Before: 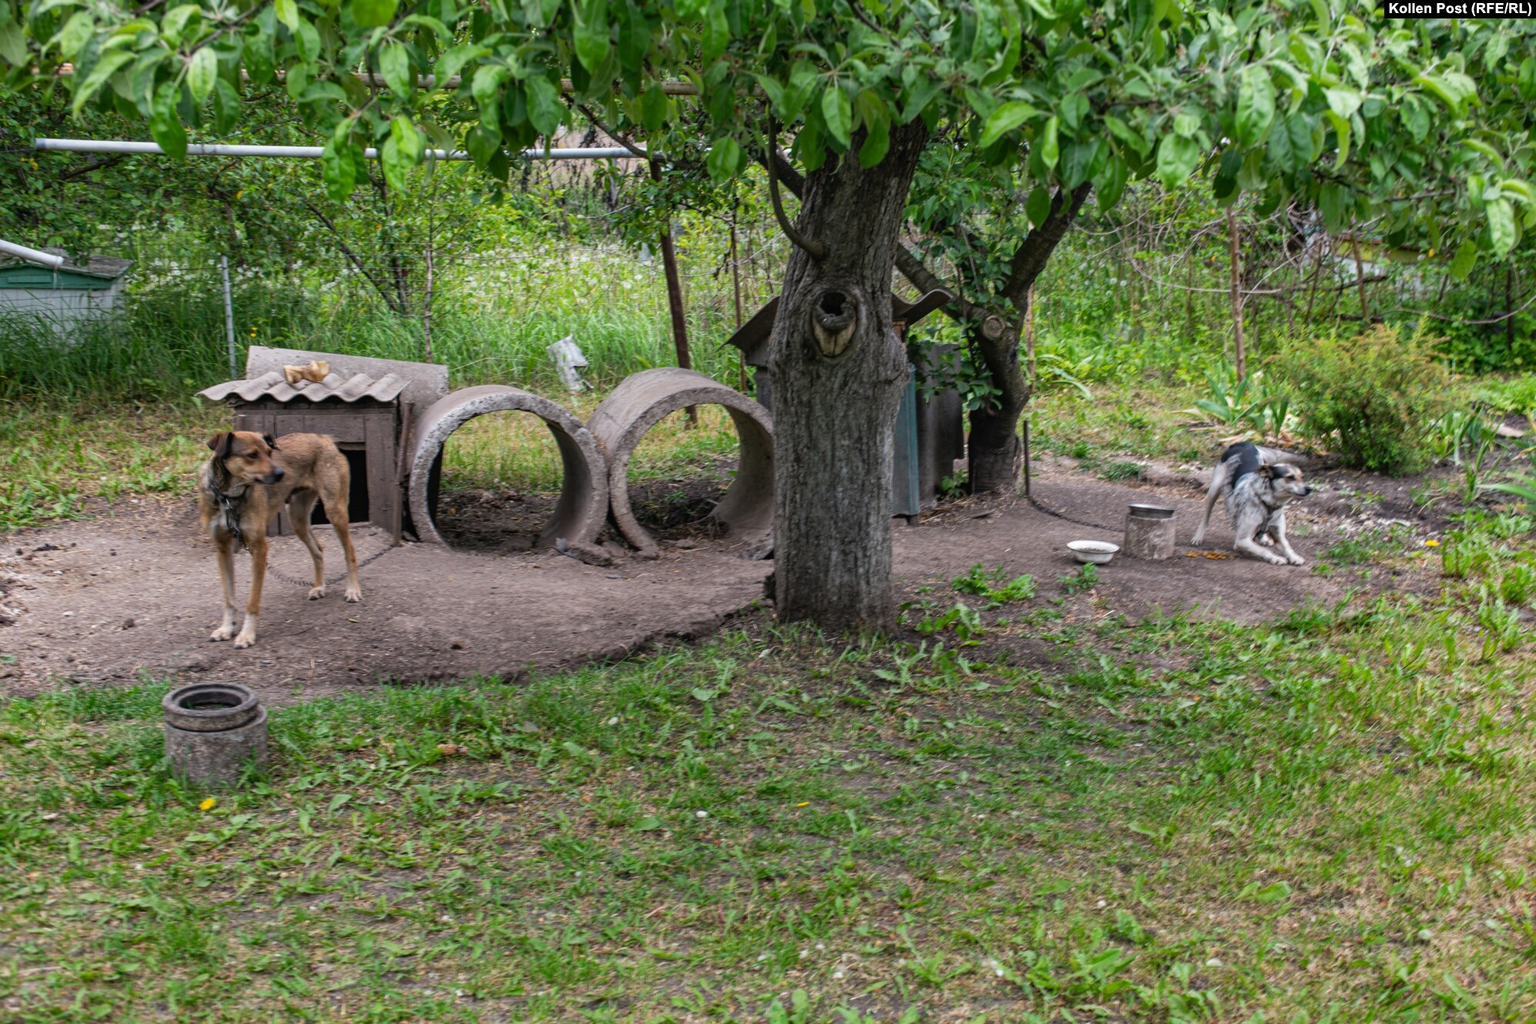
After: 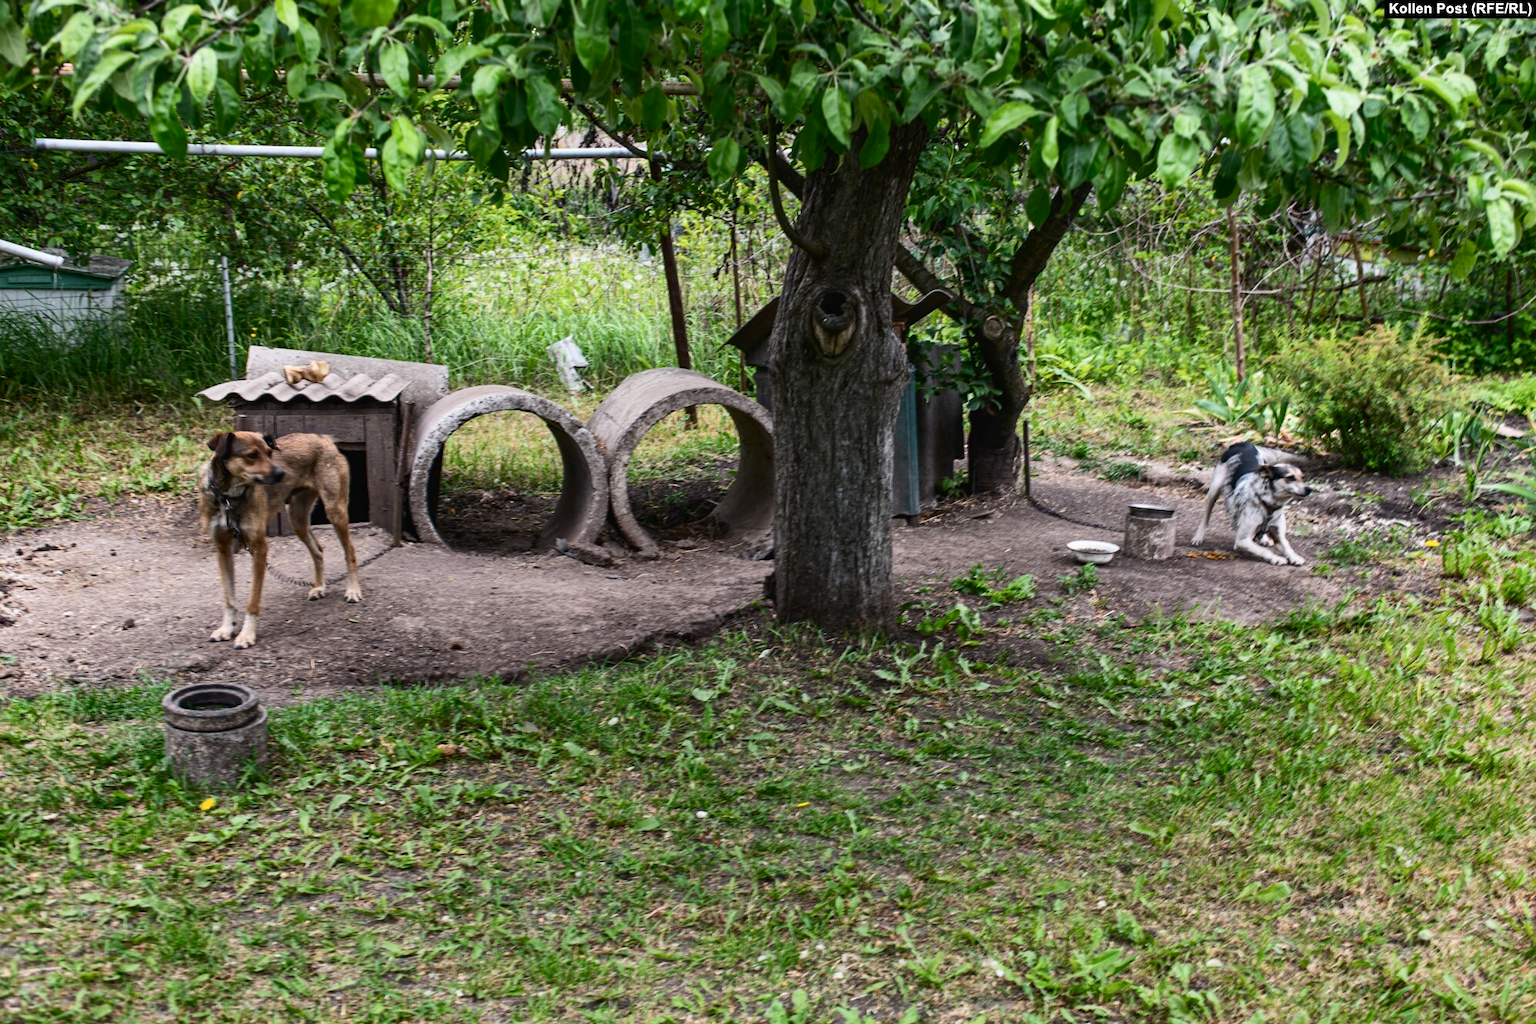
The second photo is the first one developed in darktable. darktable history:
local contrast: mode bilateral grid, contrast 100, coarseness 100, detail 91%, midtone range 0.2
contrast brightness saturation: contrast 0.28
